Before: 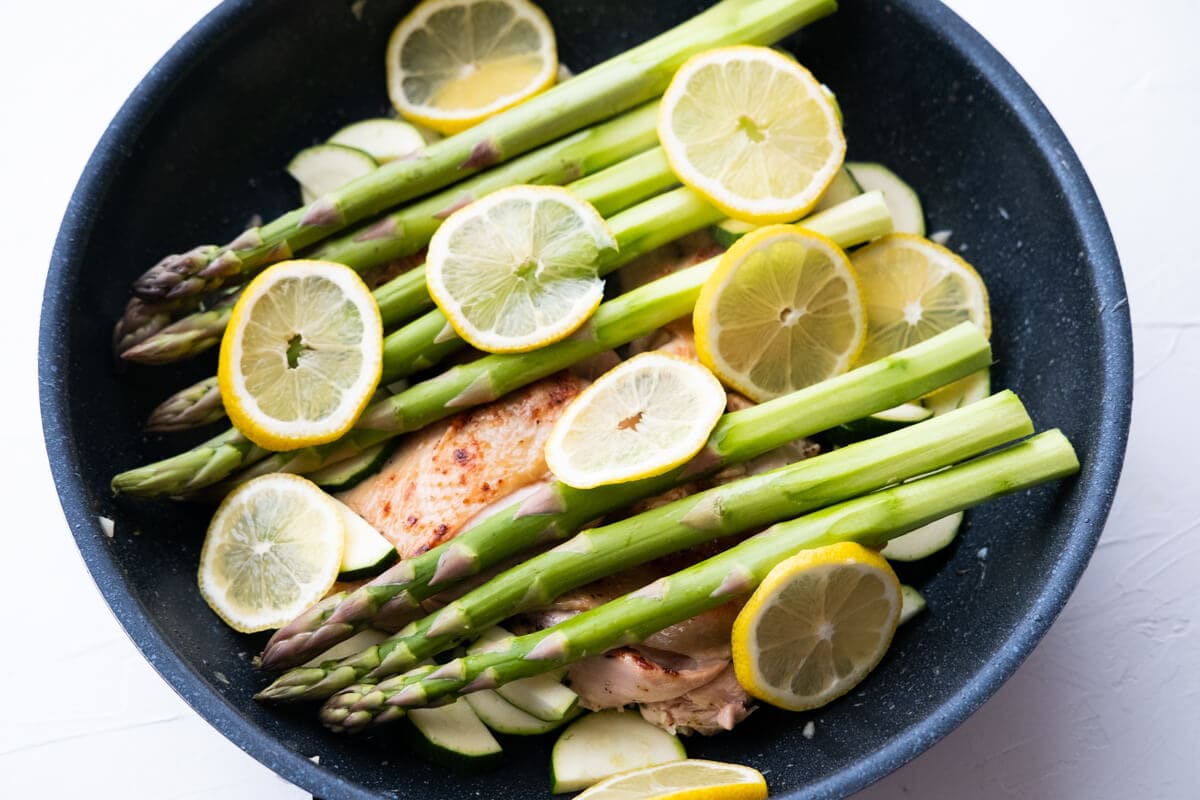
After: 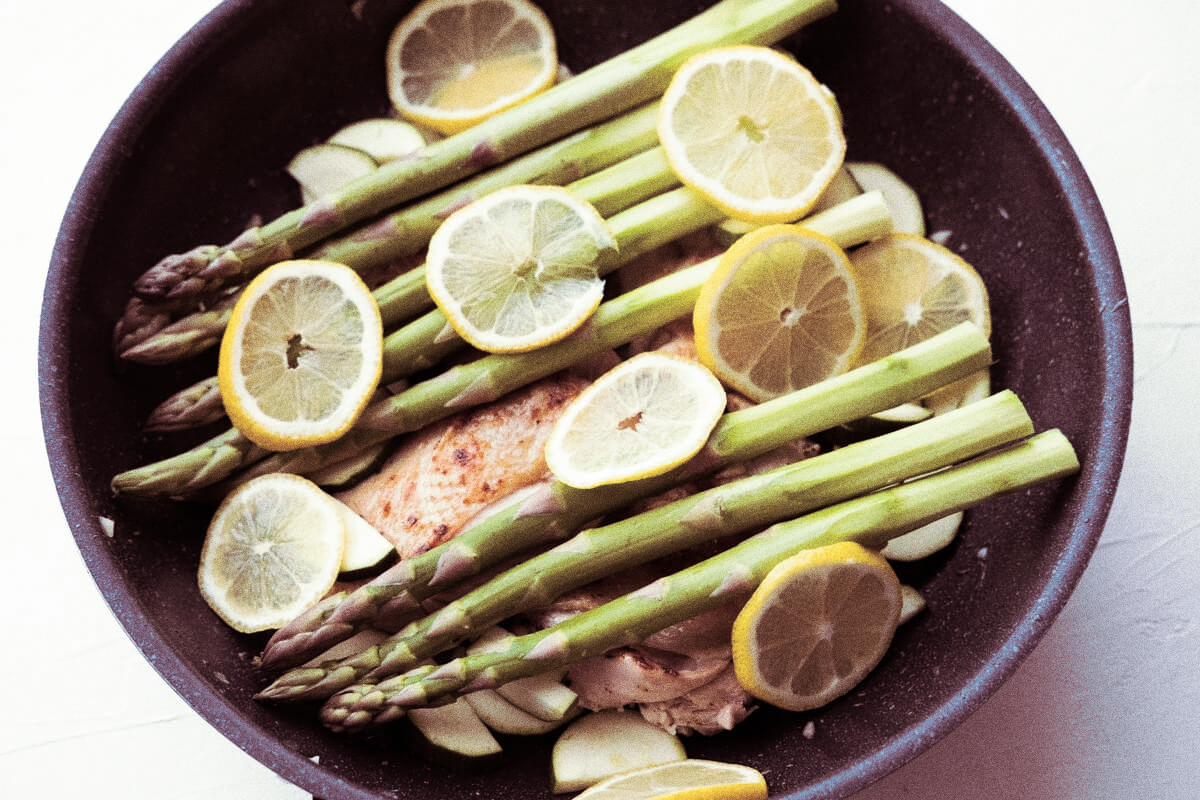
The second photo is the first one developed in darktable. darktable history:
color correction: saturation 0.8
color balance: on, module defaults
grain: coarseness 0.09 ISO, strength 40%
split-toning: on, module defaults
